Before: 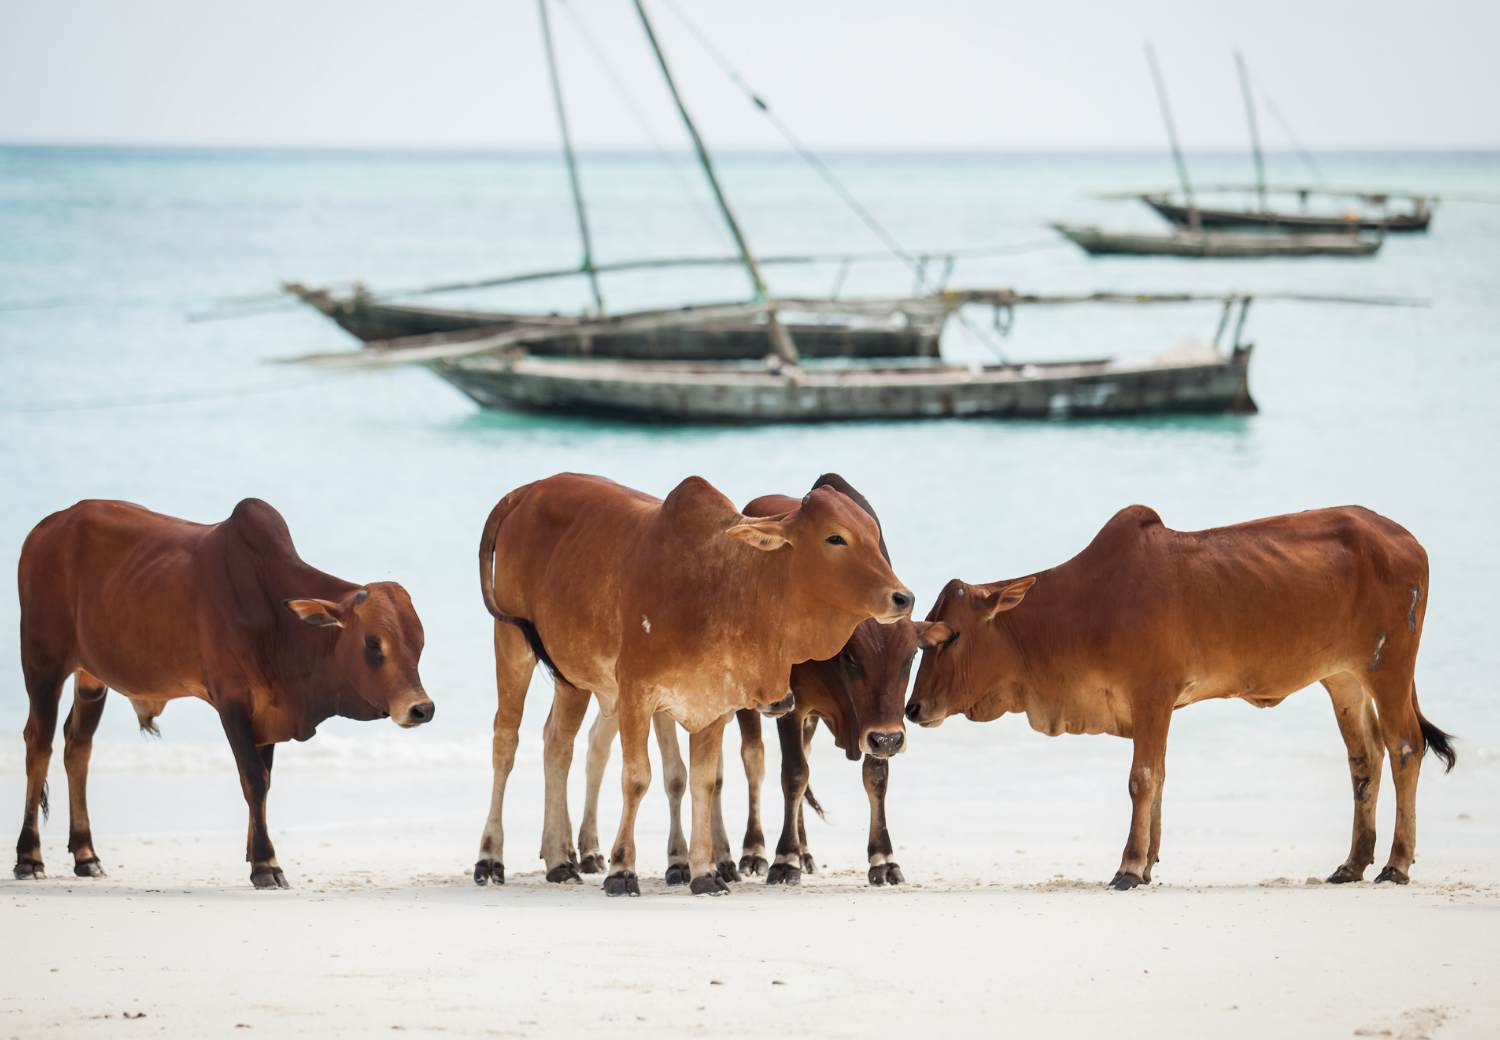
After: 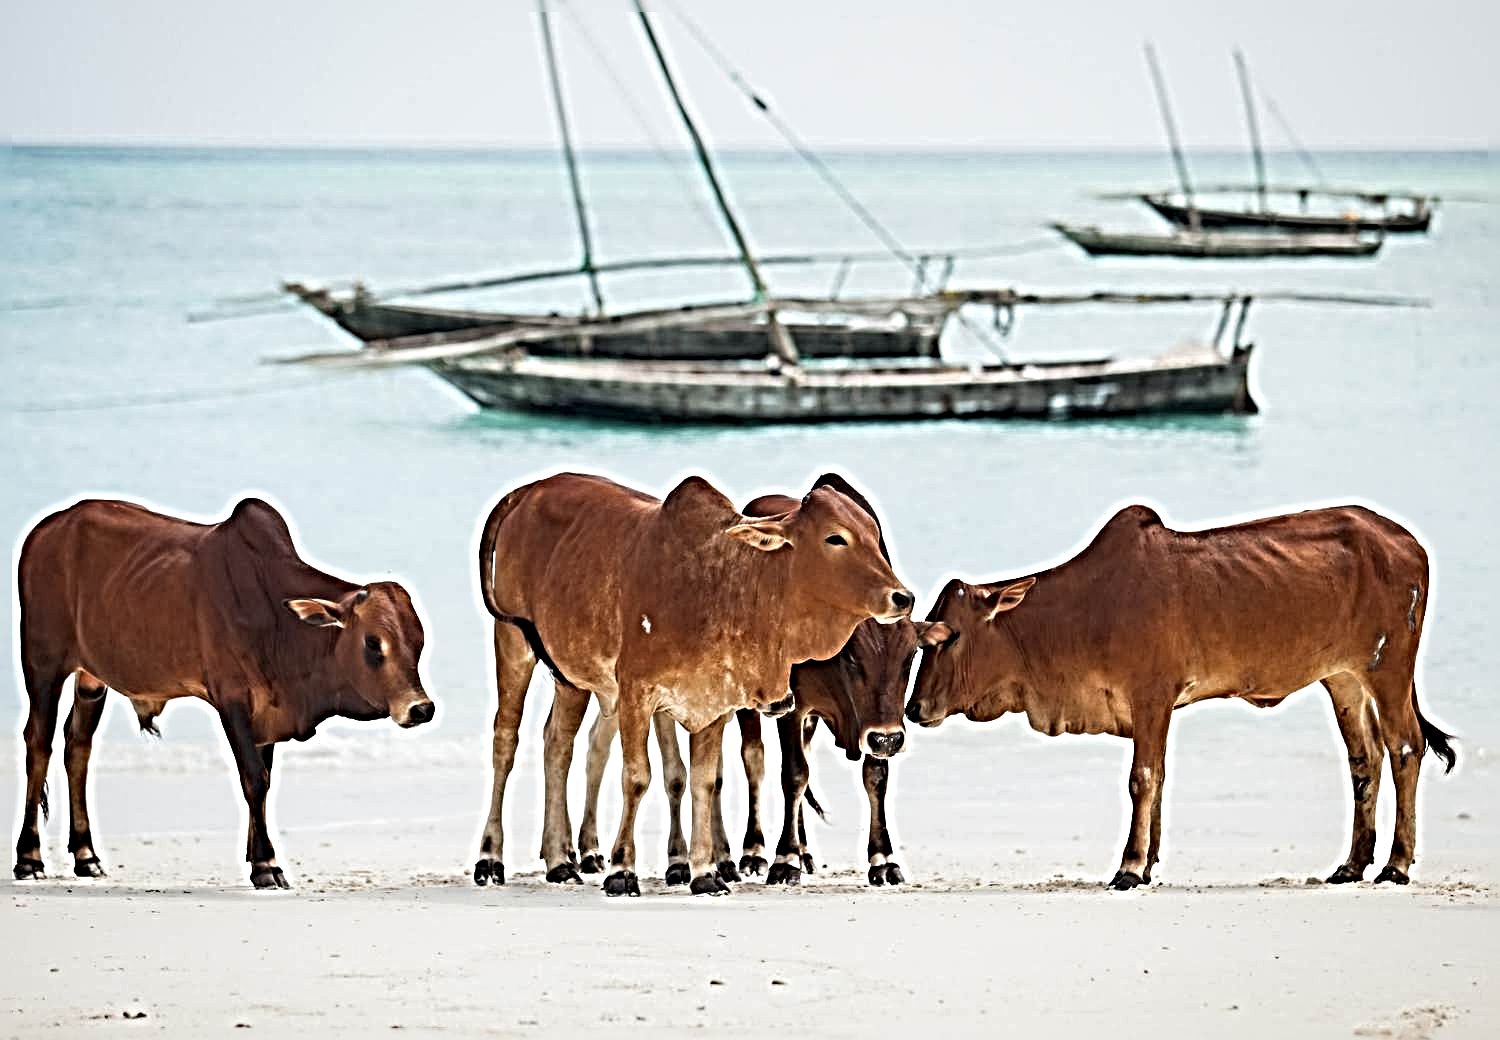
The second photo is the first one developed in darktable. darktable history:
sharpen: radius 6.264, amount 1.79, threshold 0.228
